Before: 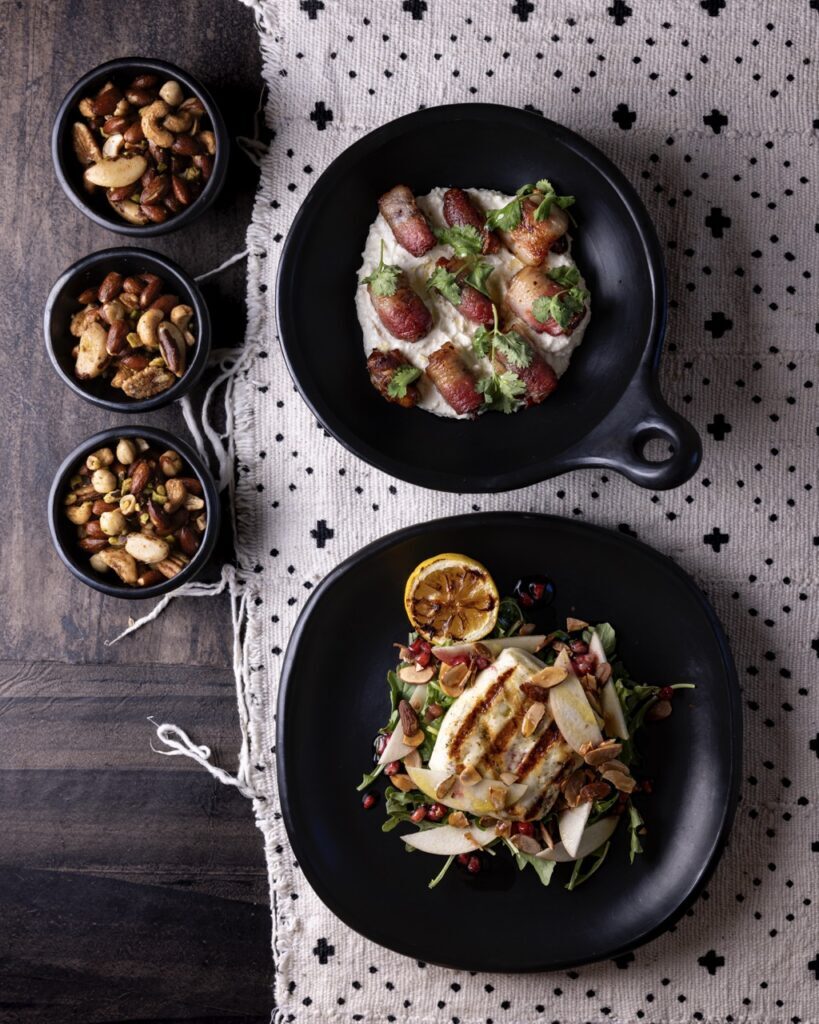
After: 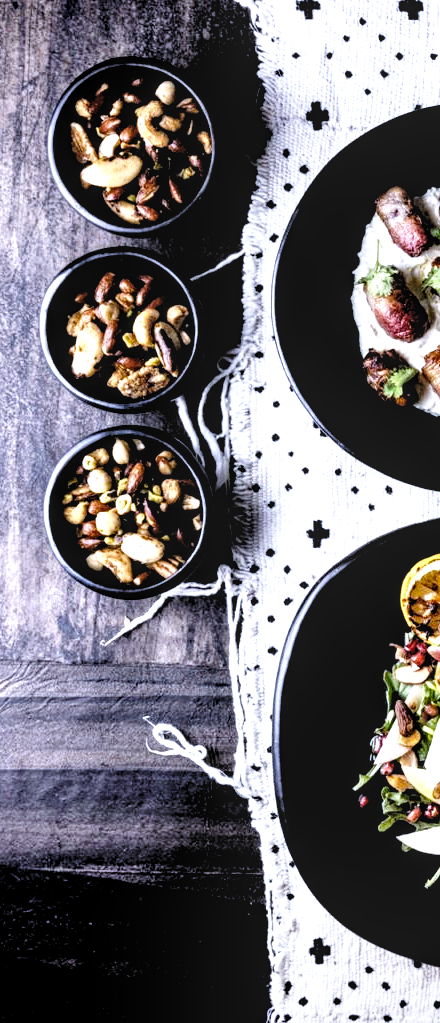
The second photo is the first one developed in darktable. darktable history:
base curve: curves: ch0 [(0, 0) (0.028, 0.03) (0.105, 0.232) (0.387, 0.748) (0.754, 0.968) (1, 1)], fusion 1, exposure shift 0.576, preserve colors none
crop: left 0.587%, right 45.588%, bottom 0.086%
levels: levels [0.182, 0.542, 0.902]
white balance: red 0.926, green 1.003, blue 1.133
local contrast: on, module defaults
shadows and highlights: soften with gaussian
